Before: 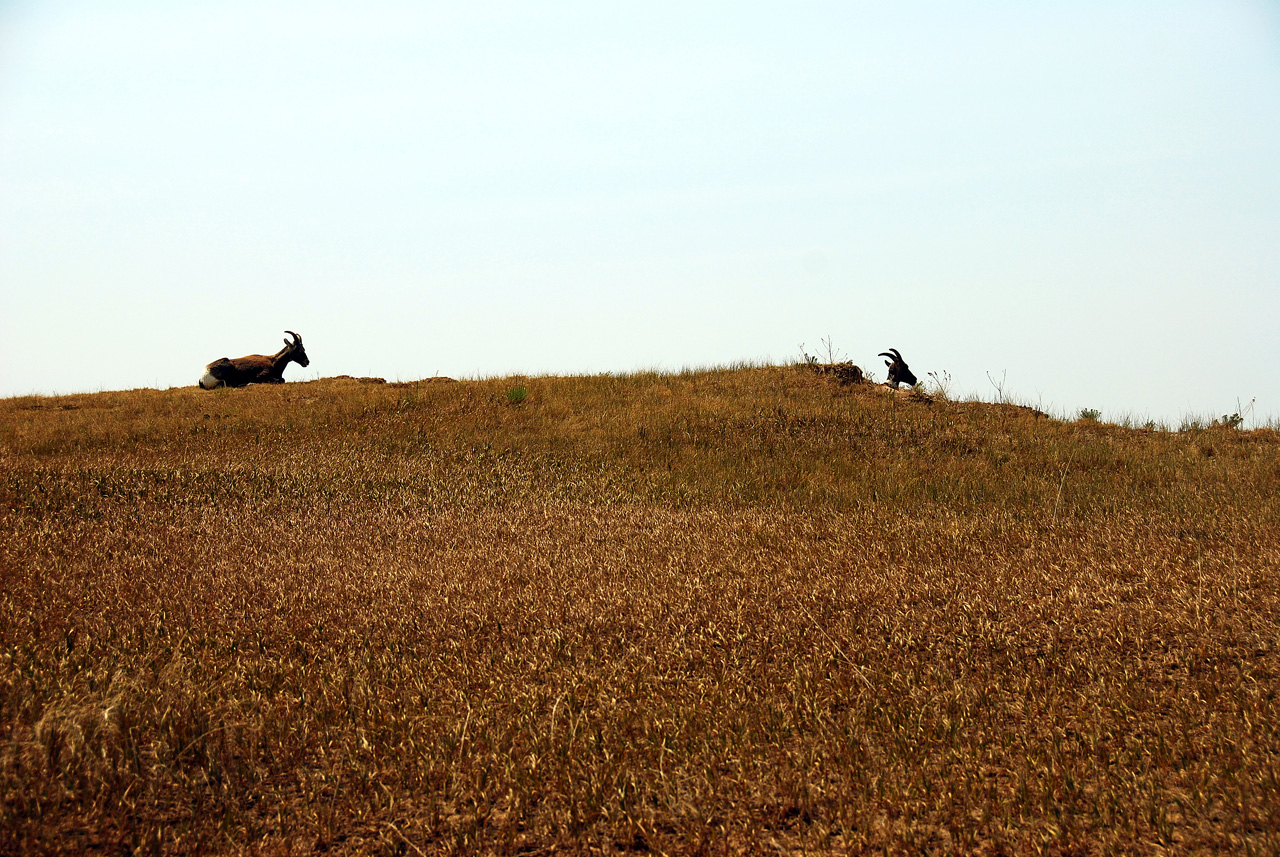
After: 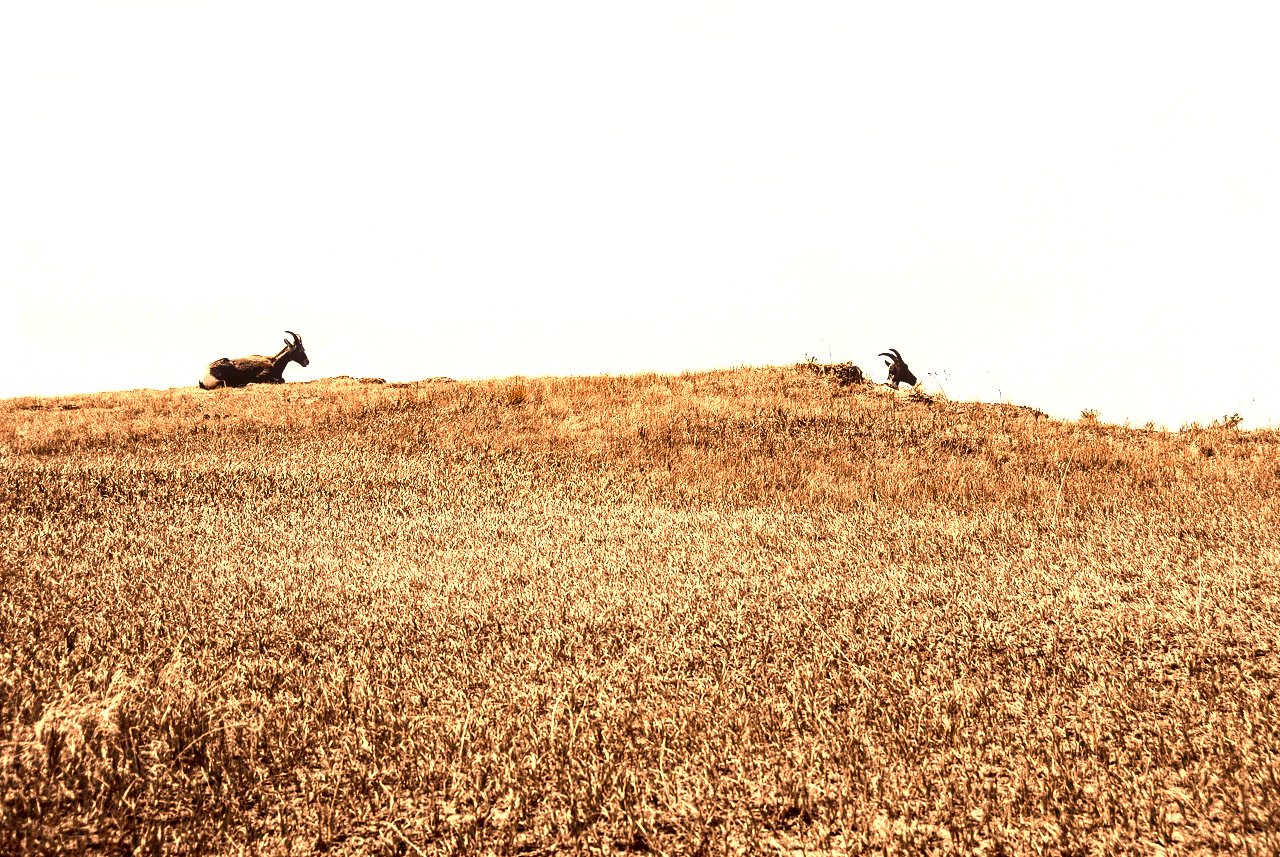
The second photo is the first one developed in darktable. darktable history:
tone curve: curves: ch0 [(0, 0) (0.003, 0.003) (0.011, 0.013) (0.025, 0.029) (0.044, 0.052) (0.069, 0.082) (0.1, 0.118) (0.136, 0.161) (0.177, 0.21) (0.224, 0.27) (0.277, 0.38) (0.335, 0.49) (0.399, 0.594) (0.468, 0.692) (0.543, 0.794) (0.623, 0.857) (0.709, 0.919) (0.801, 0.955) (0.898, 0.978) (1, 1)], color space Lab, independent channels, preserve colors none
shadows and highlights: shadows 34.36, highlights -35.17, soften with gaussian
color balance rgb: perceptual saturation grading › global saturation 28.35%, perceptual saturation grading › mid-tones 12.549%, perceptual saturation grading › shadows 11.379%, global vibrance 27.069%
local contrast: on, module defaults
exposure: black level correction 0, exposure 0.7 EV, compensate highlight preservation false
color calibration: illuminant same as pipeline (D50), adaptation none (bypass), x 0.333, y 0.333, temperature 5020.21 K, gamut compression 2.98
color correction: highlights a* 10.17, highlights b* 9.73, shadows a* 8.47, shadows b* 8.25, saturation 0.799
color zones: curves: ch0 [(0.009, 0.528) (0.136, 0.6) (0.255, 0.586) (0.39, 0.528) (0.522, 0.584) (0.686, 0.736) (0.849, 0.561)]; ch1 [(0.045, 0.781) (0.14, 0.416) (0.257, 0.695) (0.442, 0.032) (0.738, 0.338) (0.818, 0.632) (0.891, 0.741) (1, 0.704)]; ch2 [(0, 0.667) (0.141, 0.52) (0.26, 0.37) (0.474, 0.432) (0.743, 0.286)]
